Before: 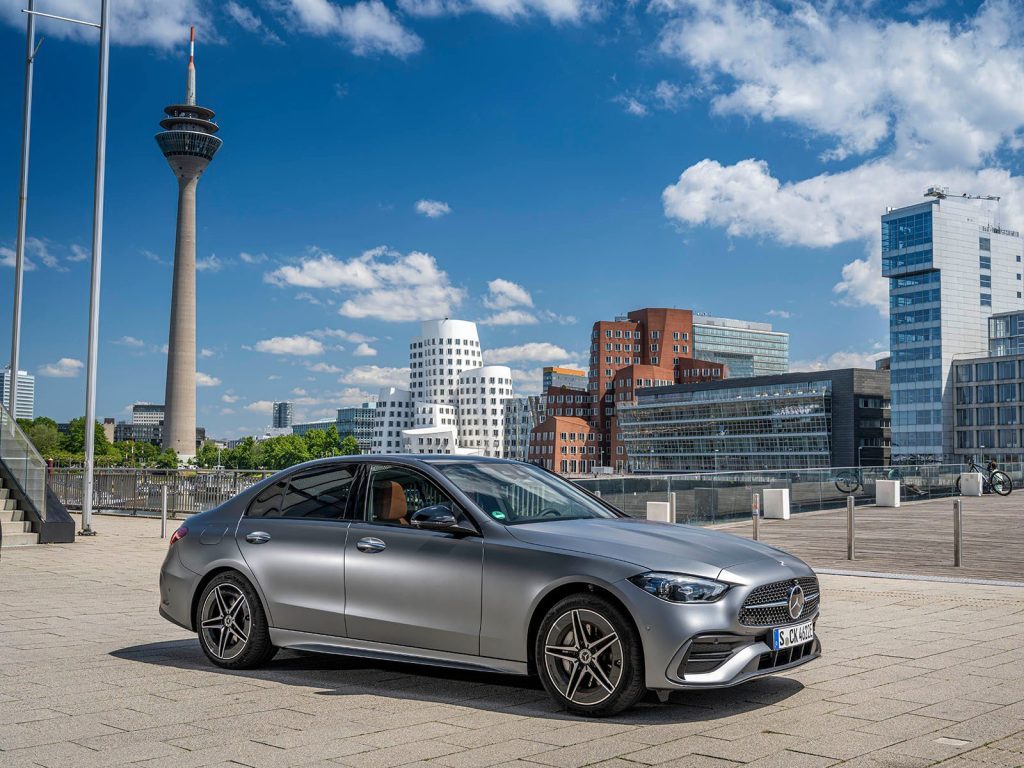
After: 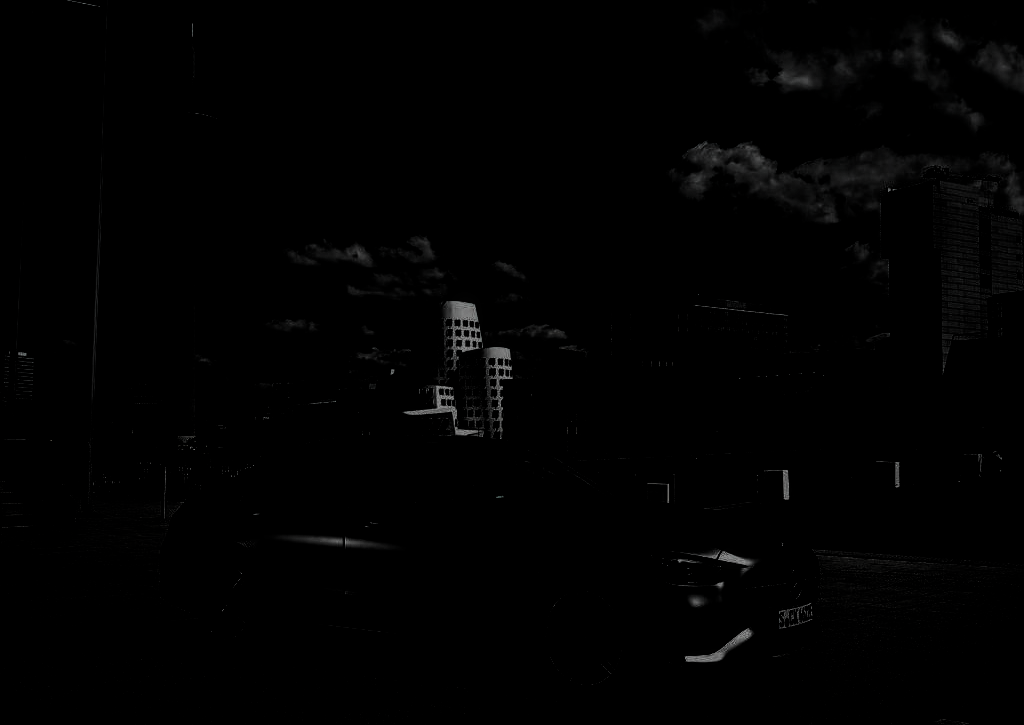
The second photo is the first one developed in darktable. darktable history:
tone curve: curves: ch0 [(0, 0) (0.058, 0.037) (0.214, 0.183) (0.304, 0.288) (0.561, 0.554) (0.687, 0.677) (0.768, 0.768) (0.858, 0.861) (0.987, 0.945)]; ch1 [(0, 0) (0.172, 0.123) (0.312, 0.296) (0.432, 0.448) (0.471, 0.469) (0.502, 0.5) (0.521, 0.505) (0.565, 0.569) (0.663, 0.663) (0.703, 0.721) (0.857, 0.917) (1, 1)]; ch2 [(0, 0) (0.411, 0.424) (0.485, 0.497) (0.502, 0.5) (0.517, 0.511) (0.556, 0.562) (0.626, 0.594) (0.709, 0.661) (1, 1)], color space Lab, independent channels, preserve colors none
crop and rotate: top 2.479%, bottom 3.018%
levels: levels [0.721, 0.937, 0.997]
local contrast: on, module defaults
